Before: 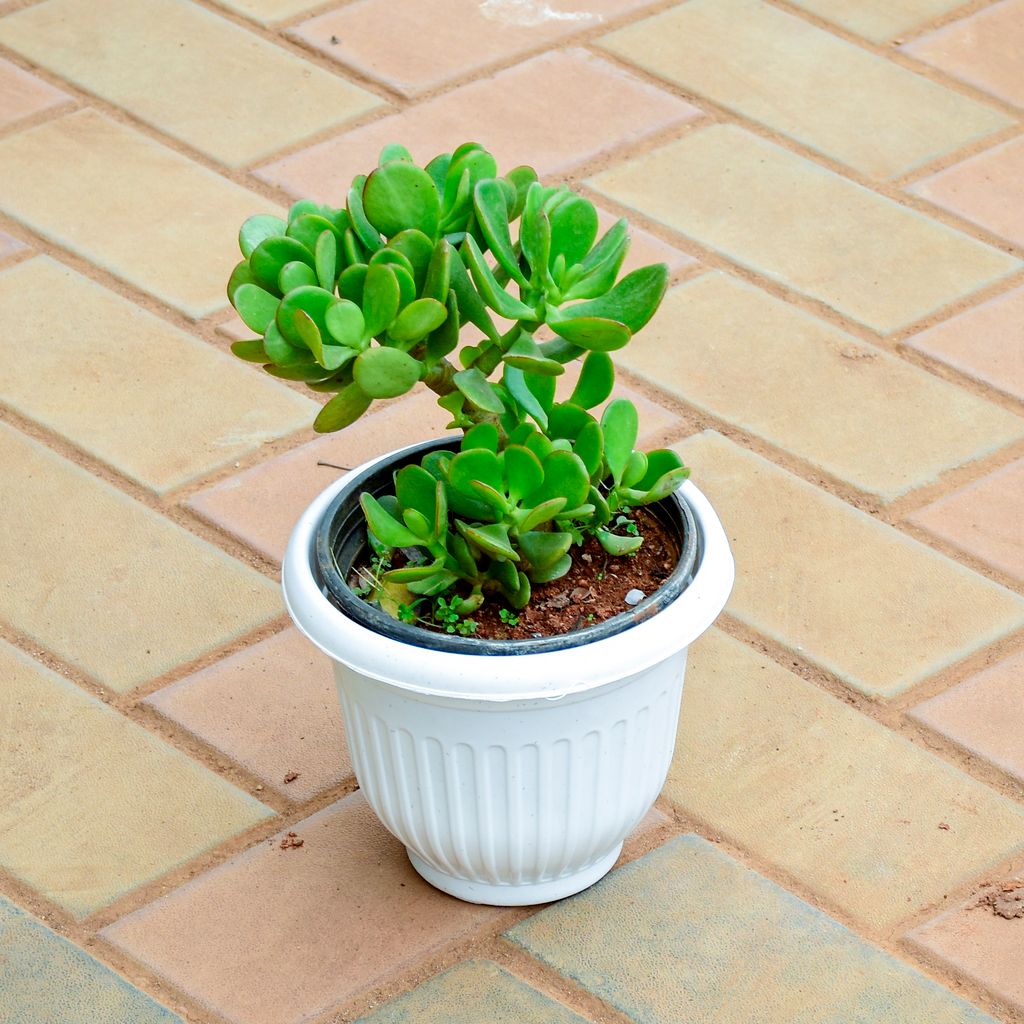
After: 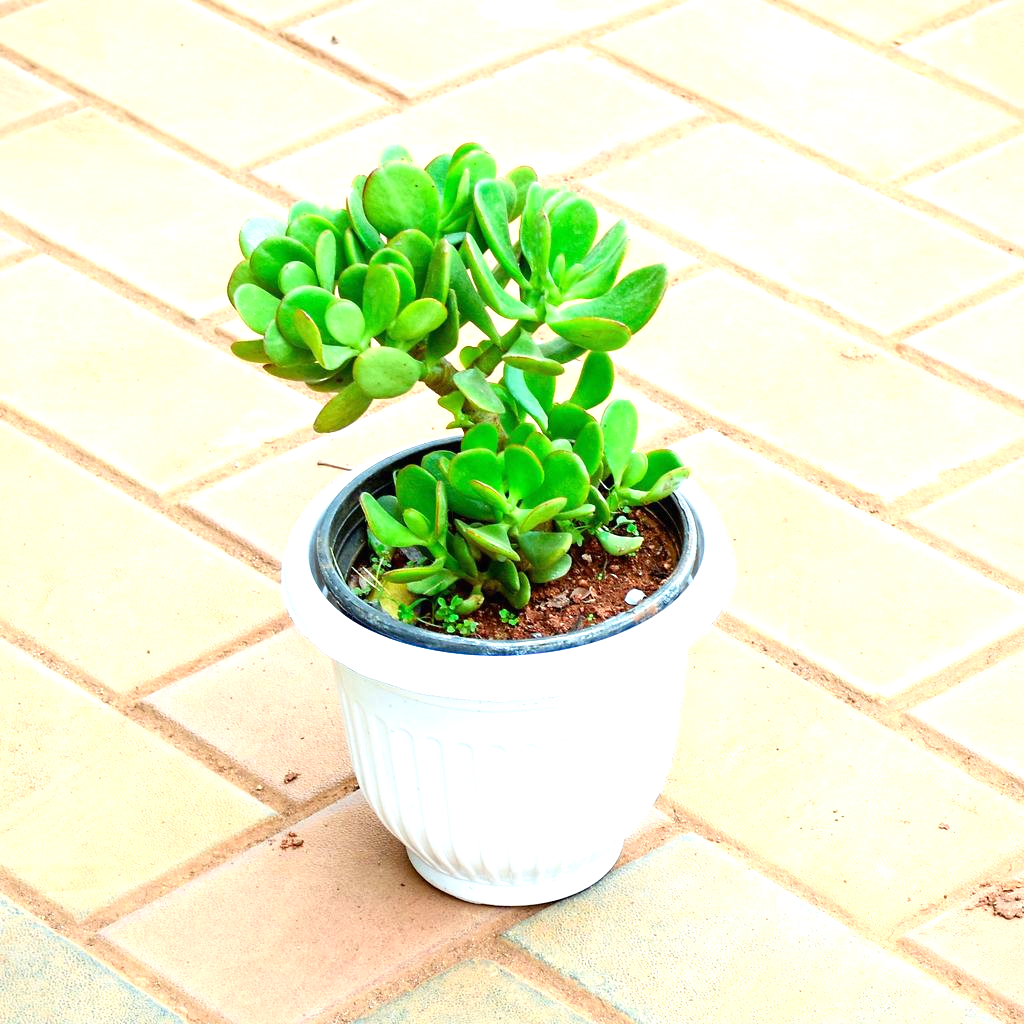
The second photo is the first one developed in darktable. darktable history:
exposure: black level correction 0, exposure 1.024 EV, compensate exposure bias true, compensate highlight preservation false
